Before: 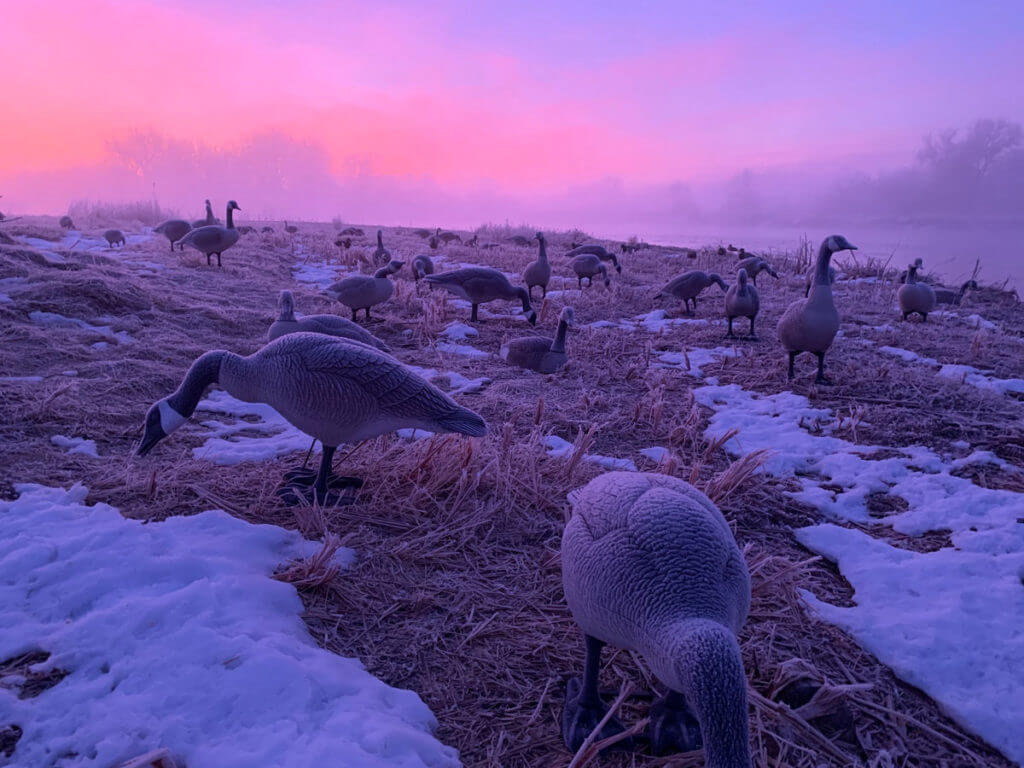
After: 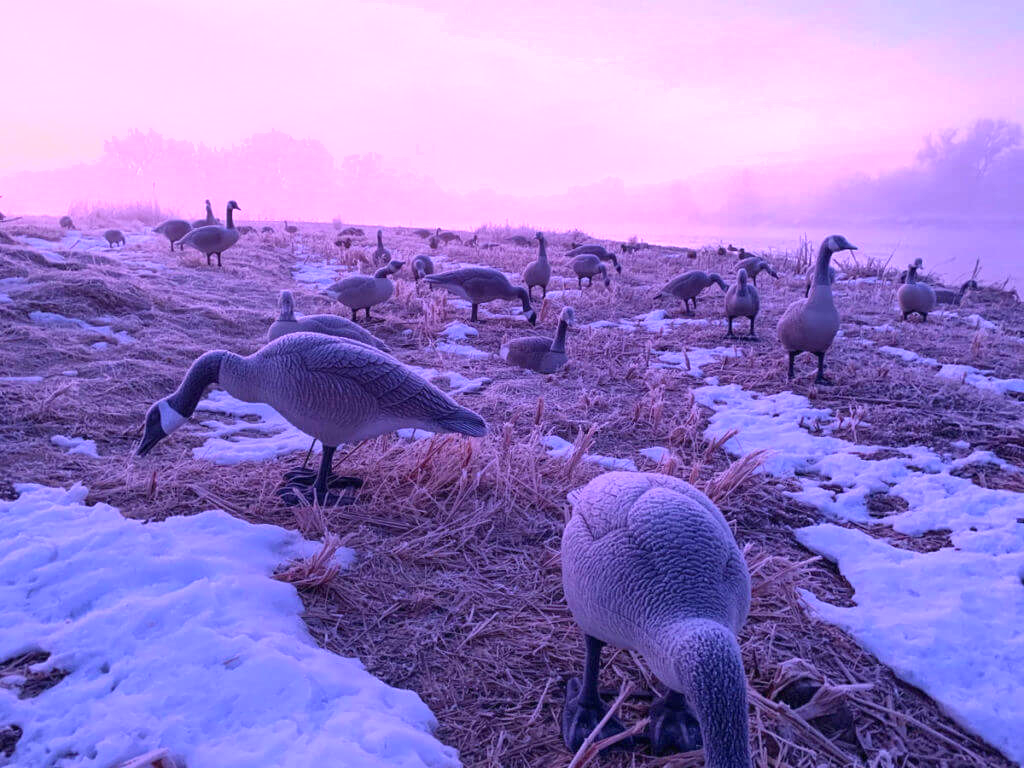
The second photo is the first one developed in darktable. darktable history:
exposure: black level correction 0, exposure 1.2 EV, compensate exposure bias true, compensate highlight preservation false
shadows and highlights: shadows 29.61, highlights -30.47, low approximation 0.01, soften with gaussian
